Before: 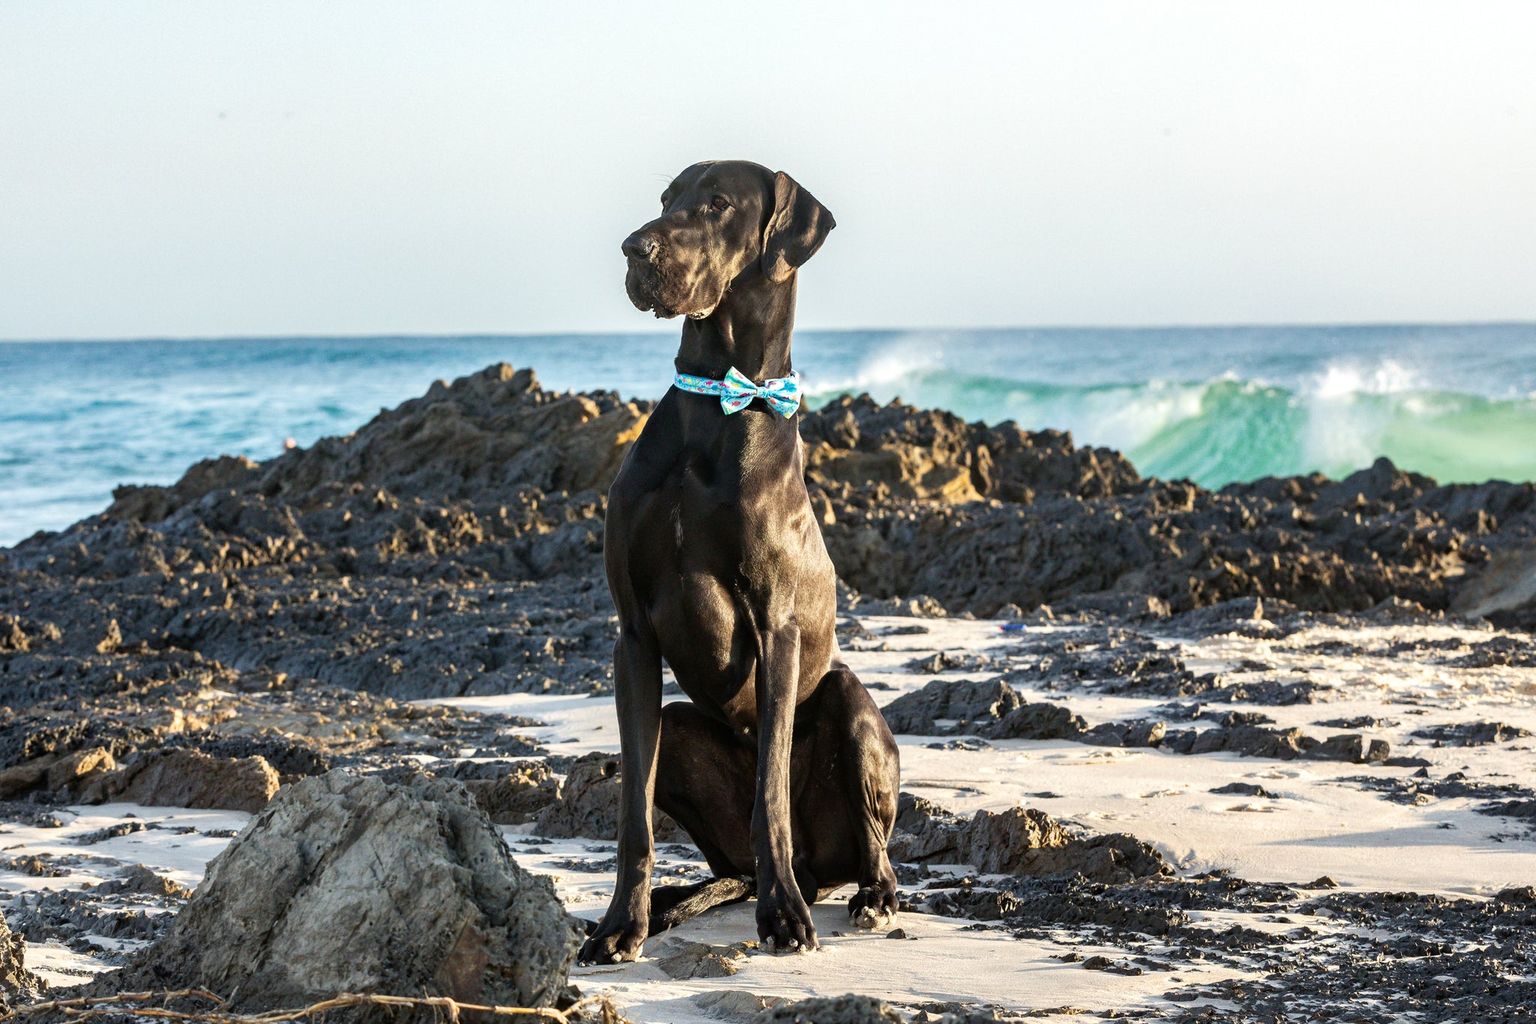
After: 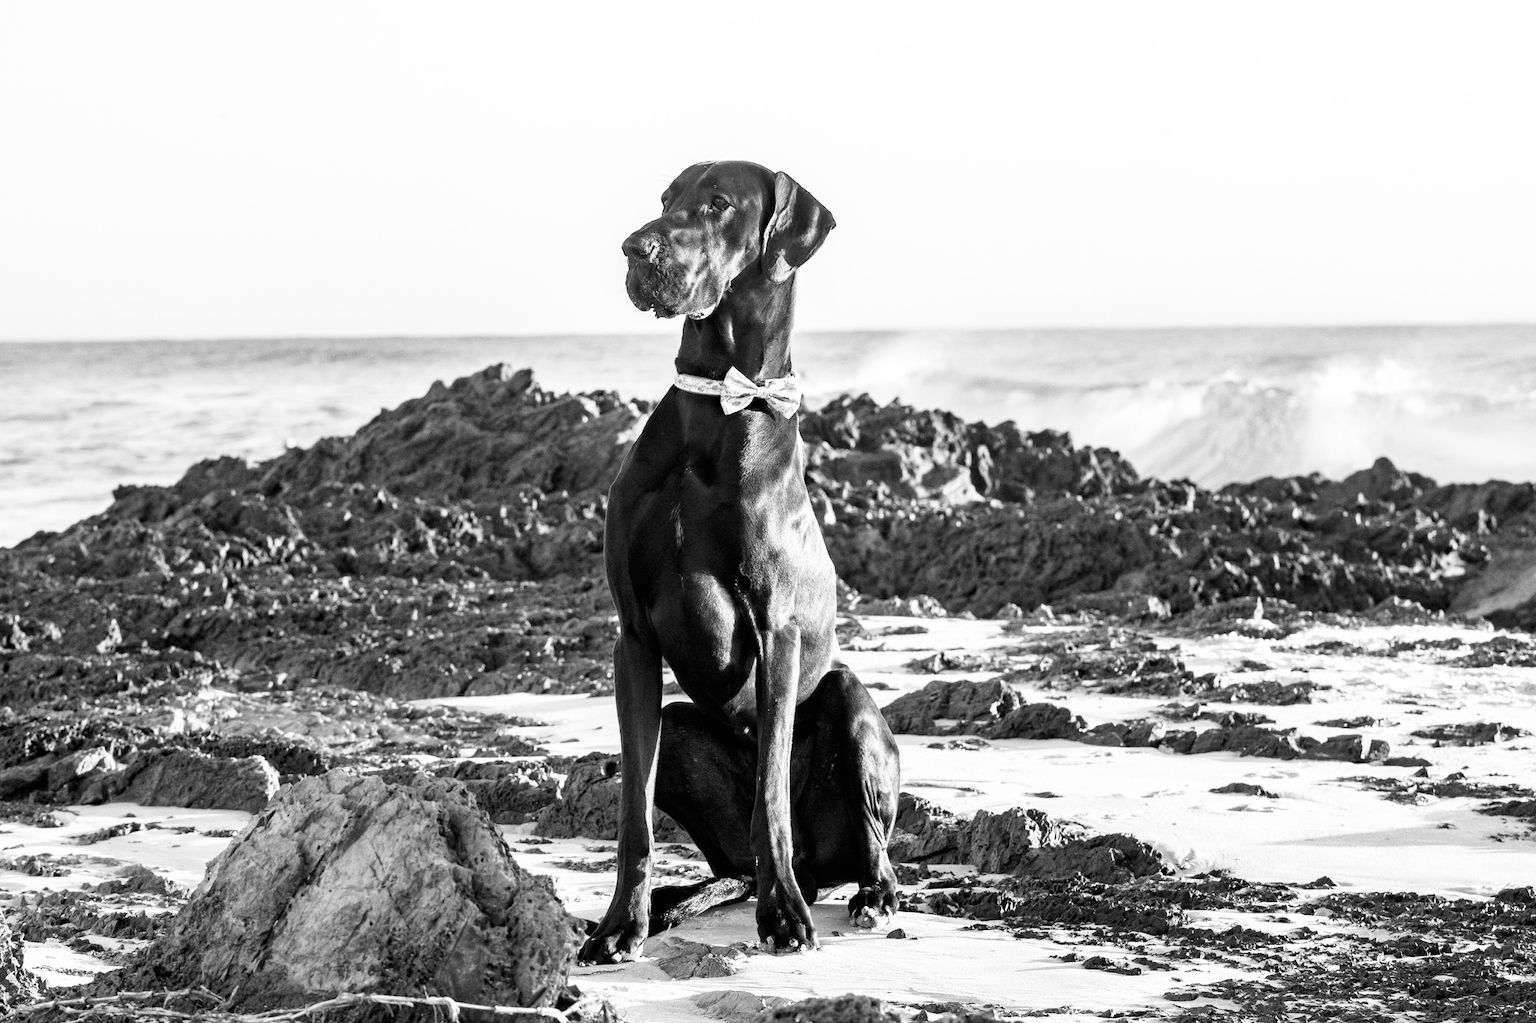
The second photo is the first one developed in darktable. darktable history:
monochrome: size 1
base curve: curves: ch0 [(0, 0) (0.005, 0.002) (0.15, 0.3) (0.4, 0.7) (0.75, 0.95) (1, 1)], preserve colors none
color calibration: illuminant as shot in camera, x 0.37, y 0.382, temperature 4313.32 K
